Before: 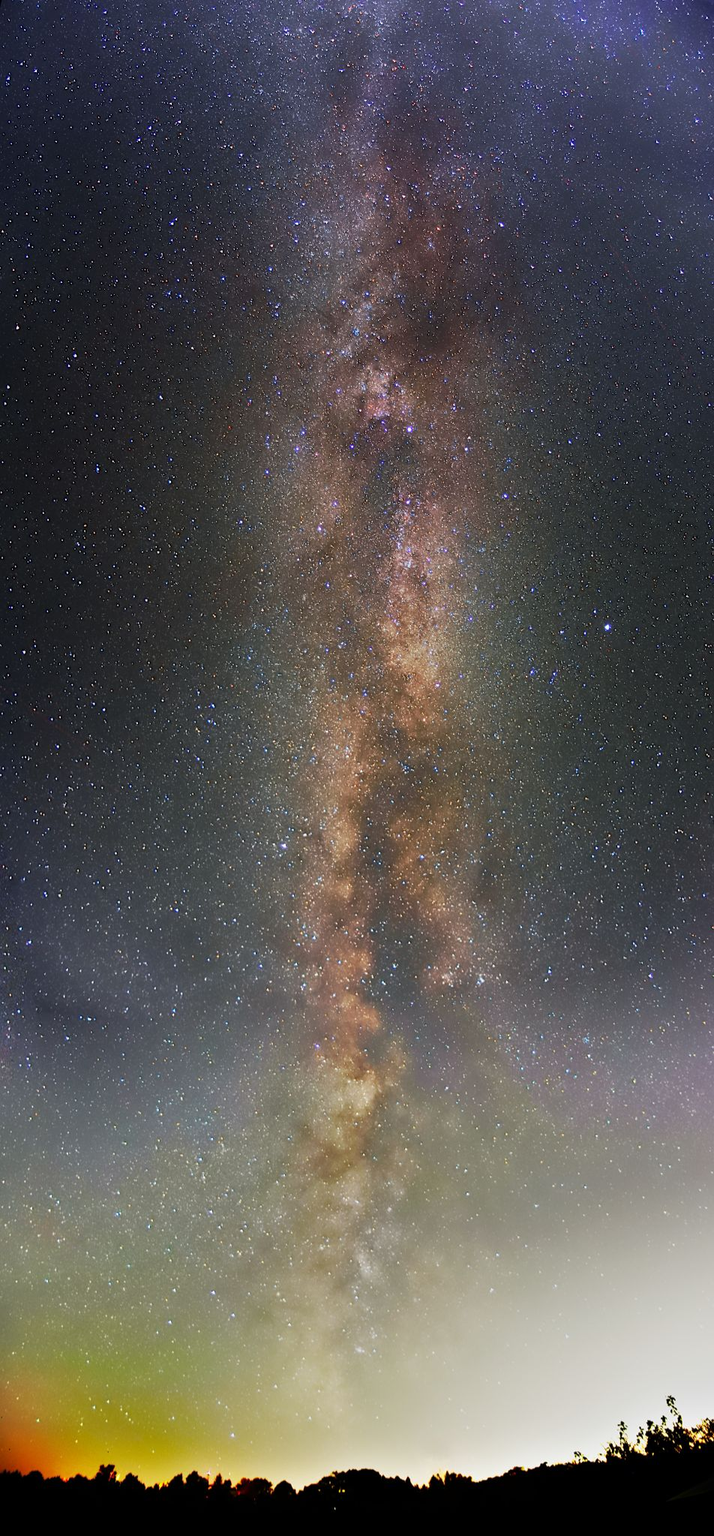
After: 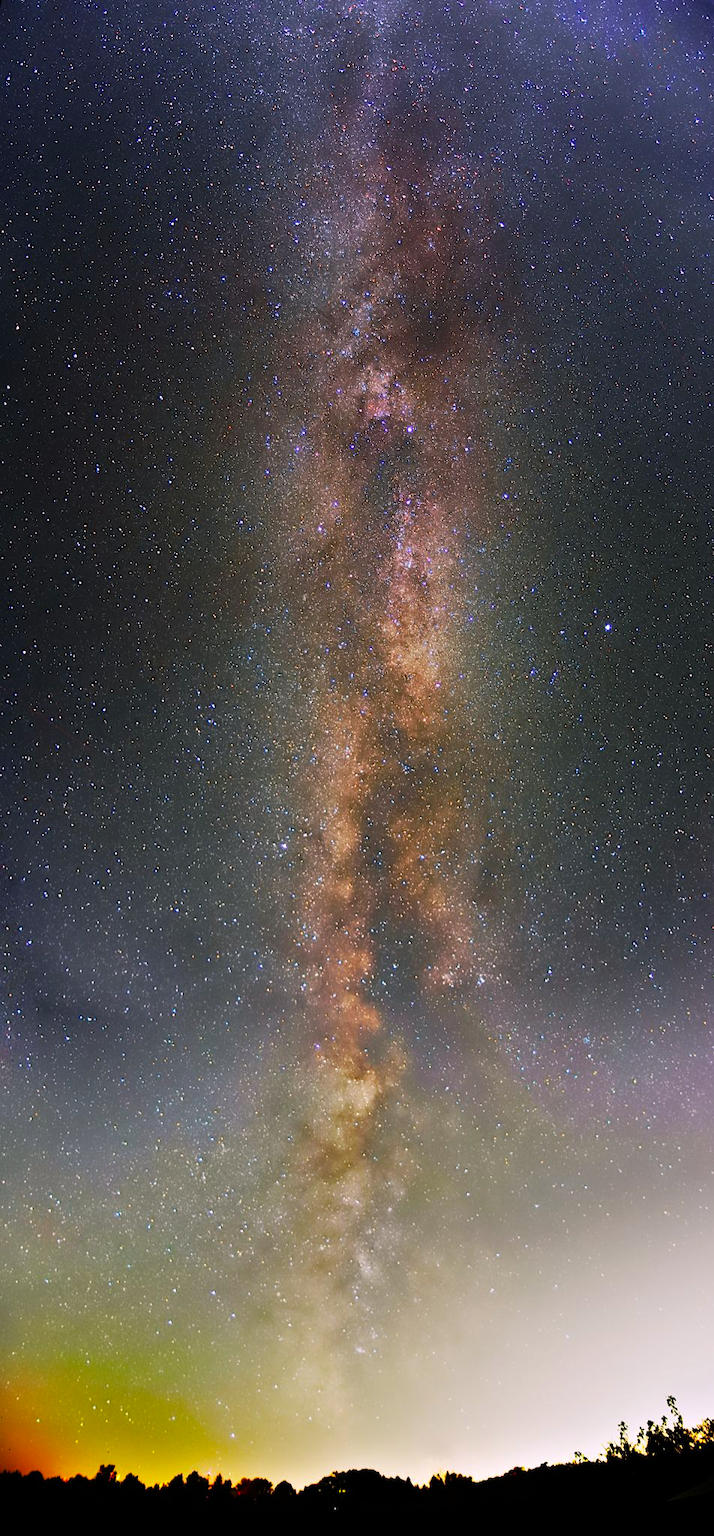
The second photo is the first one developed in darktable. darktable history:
color balance rgb: shadows lift › luminance -10.18%, shadows lift › chroma 0.826%, shadows lift › hue 113.8°, highlights gain › chroma 1.547%, highlights gain › hue 309.34°, perceptual saturation grading › global saturation 24.907%, perceptual brilliance grading › highlights 2.843%
